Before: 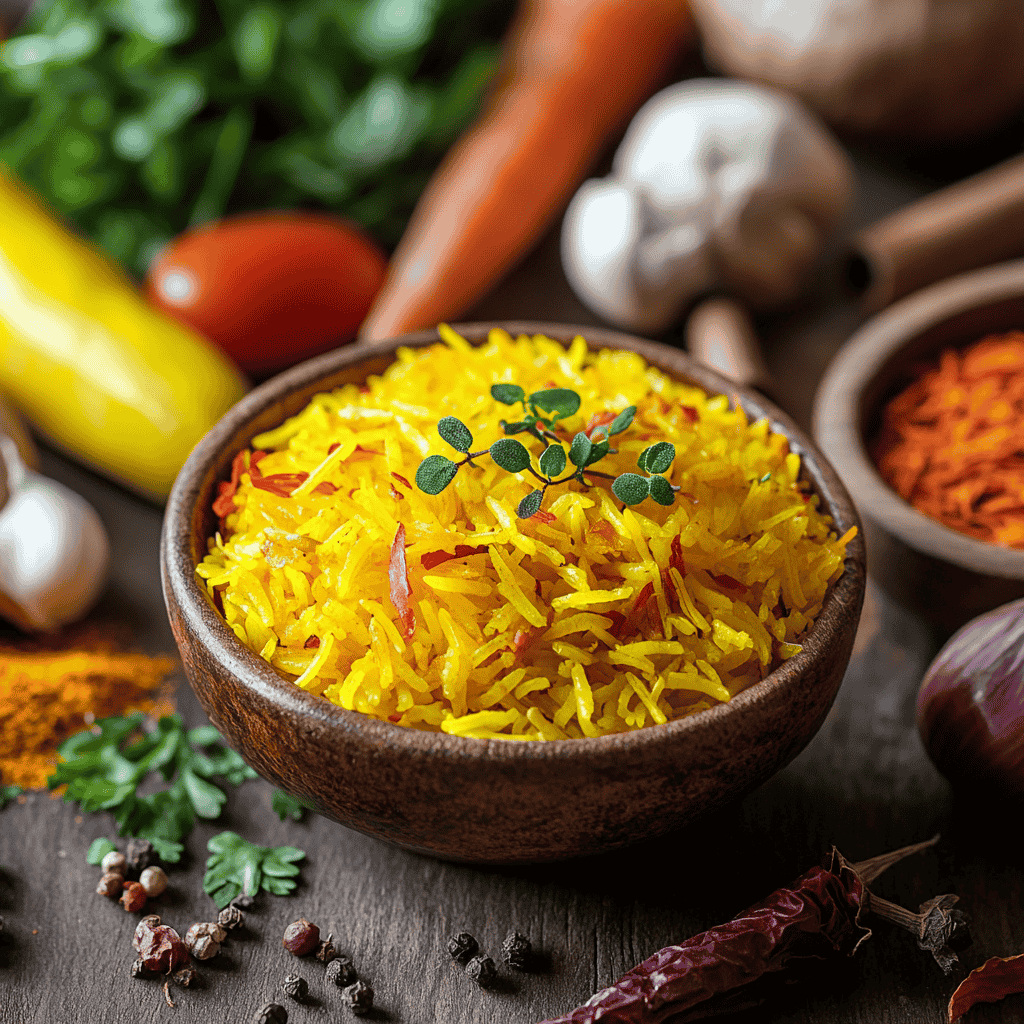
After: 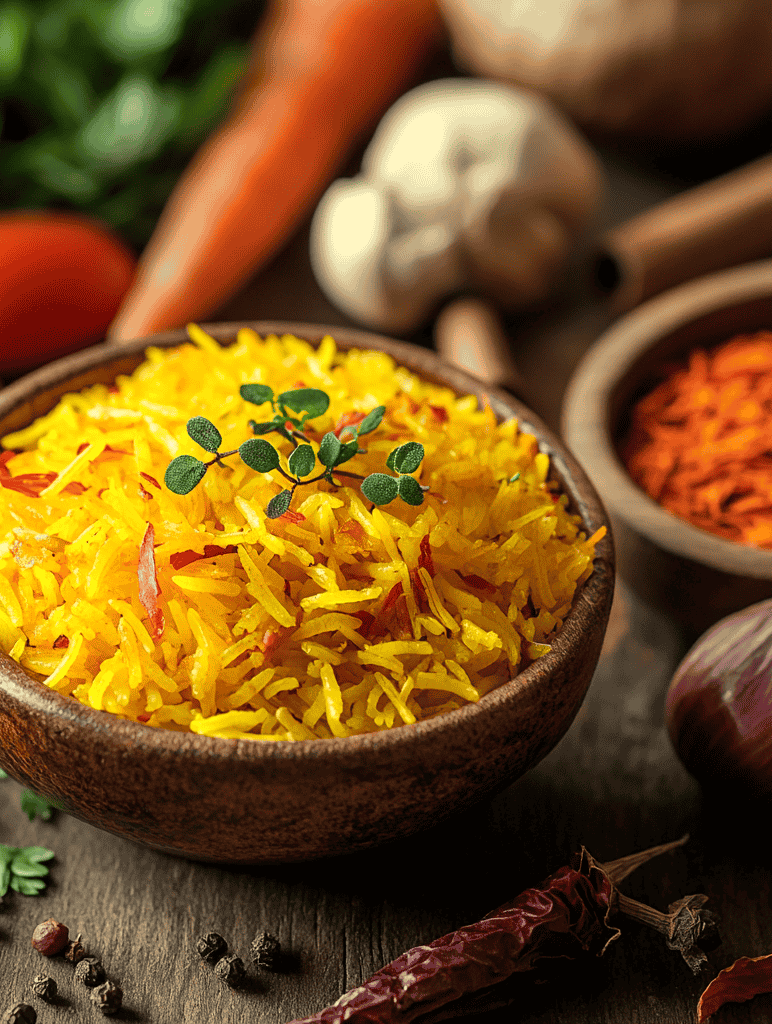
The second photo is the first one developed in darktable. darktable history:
exposure: compensate highlight preservation false
crop and rotate: left 24.6%
white balance: red 1.08, blue 0.791
